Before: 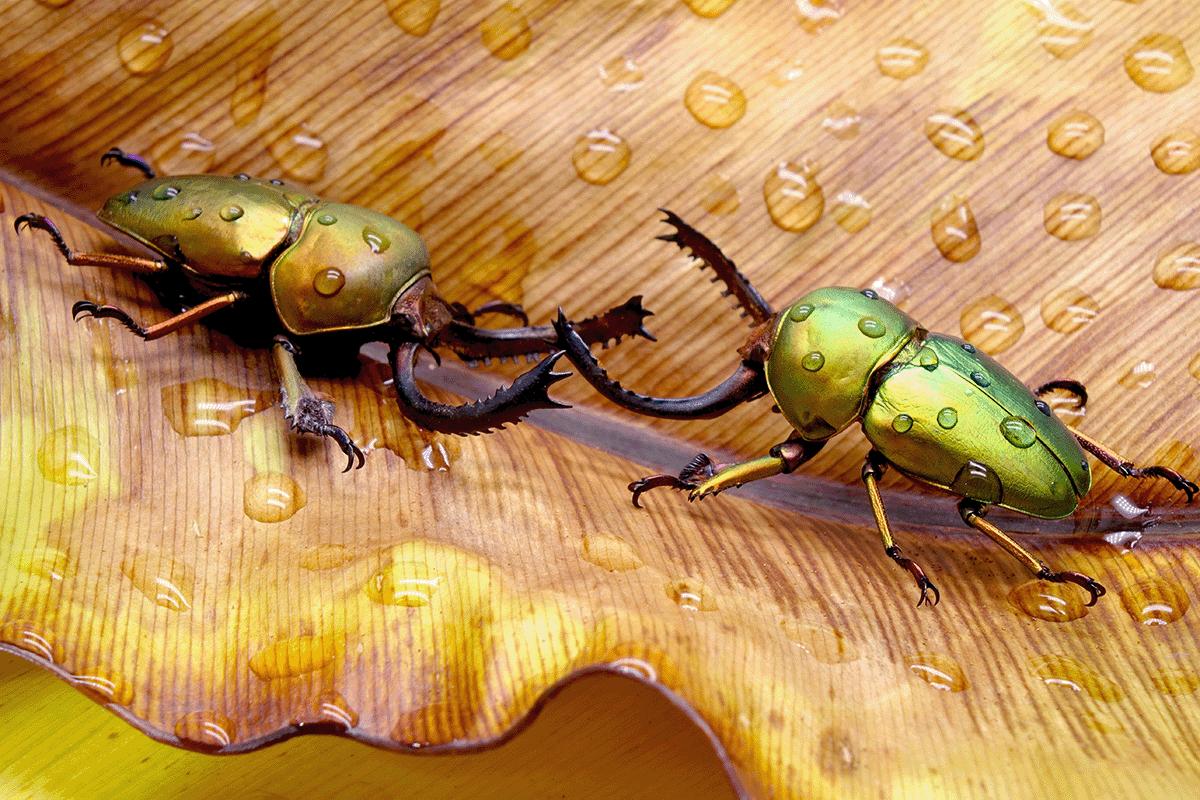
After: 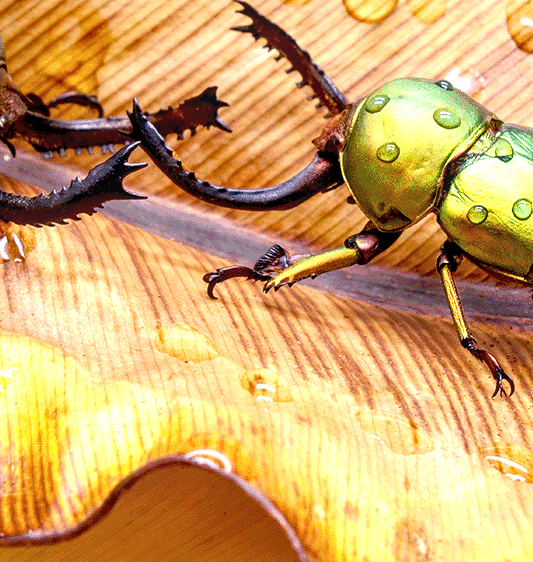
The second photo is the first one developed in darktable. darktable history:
local contrast: on, module defaults
exposure: exposure 0.77 EV, compensate highlight preservation false
crop: left 35.432%, top 26.233%, right 20.145%, bottom 3.432%
shadows and highlights: shadows -30, highlights 30
